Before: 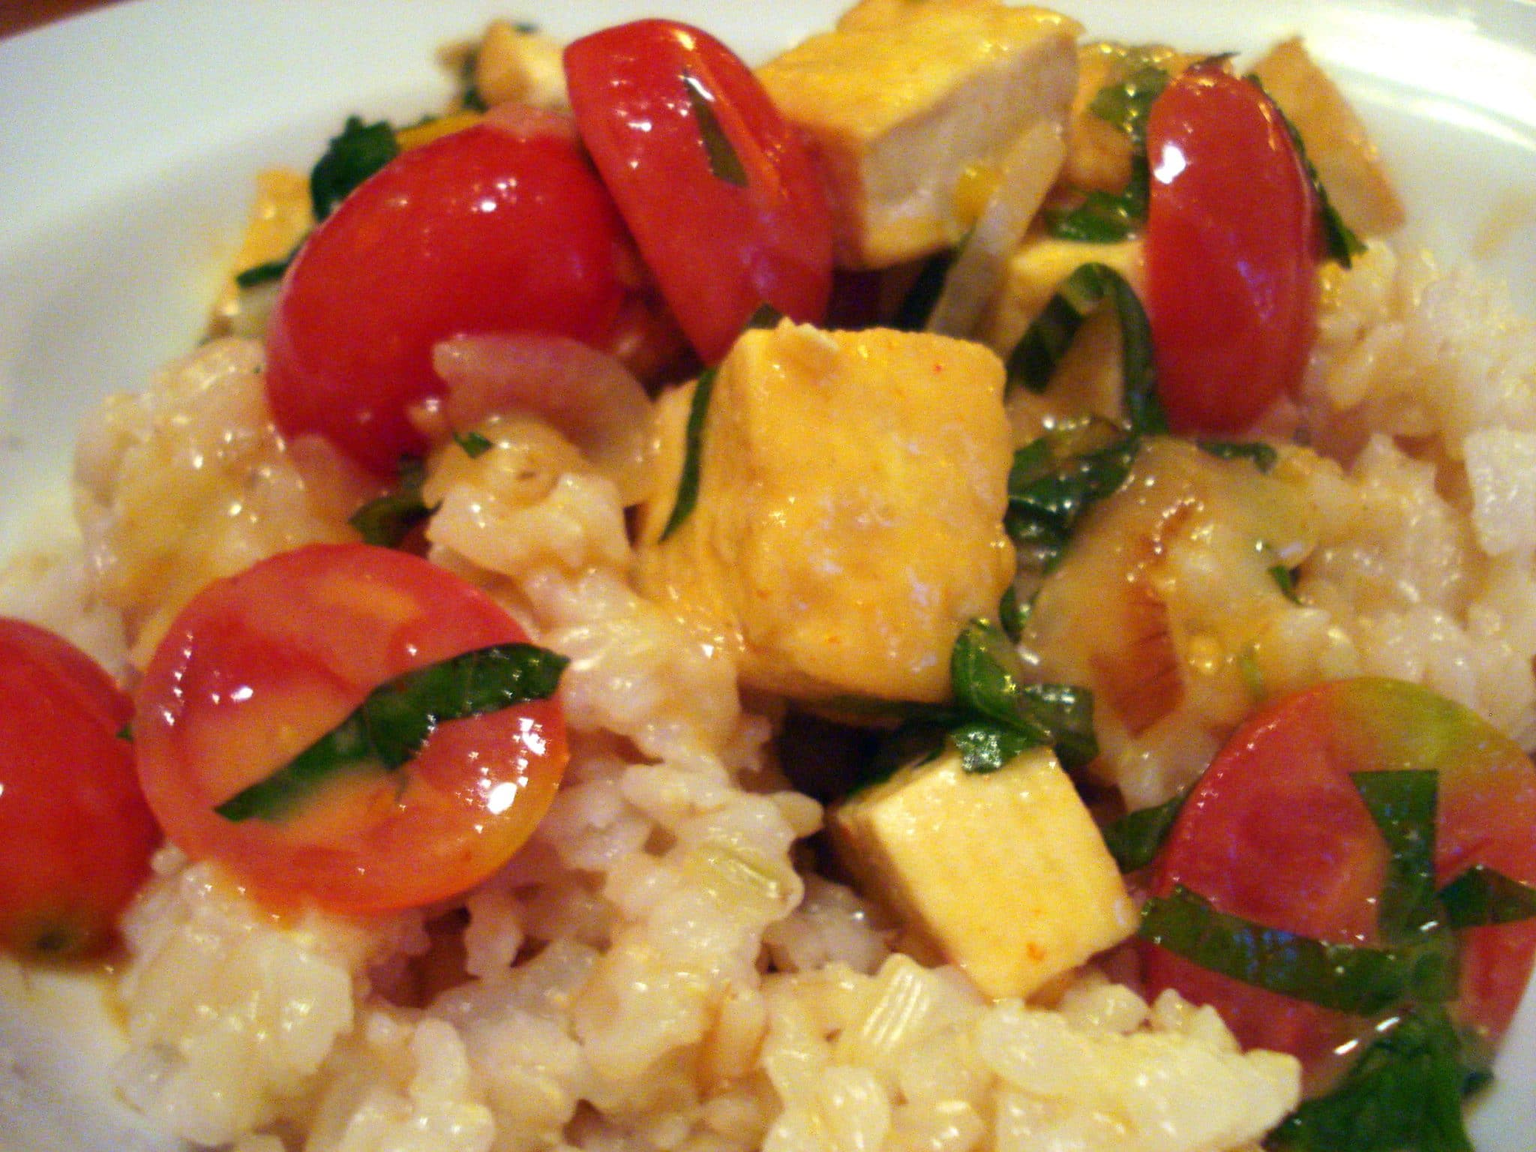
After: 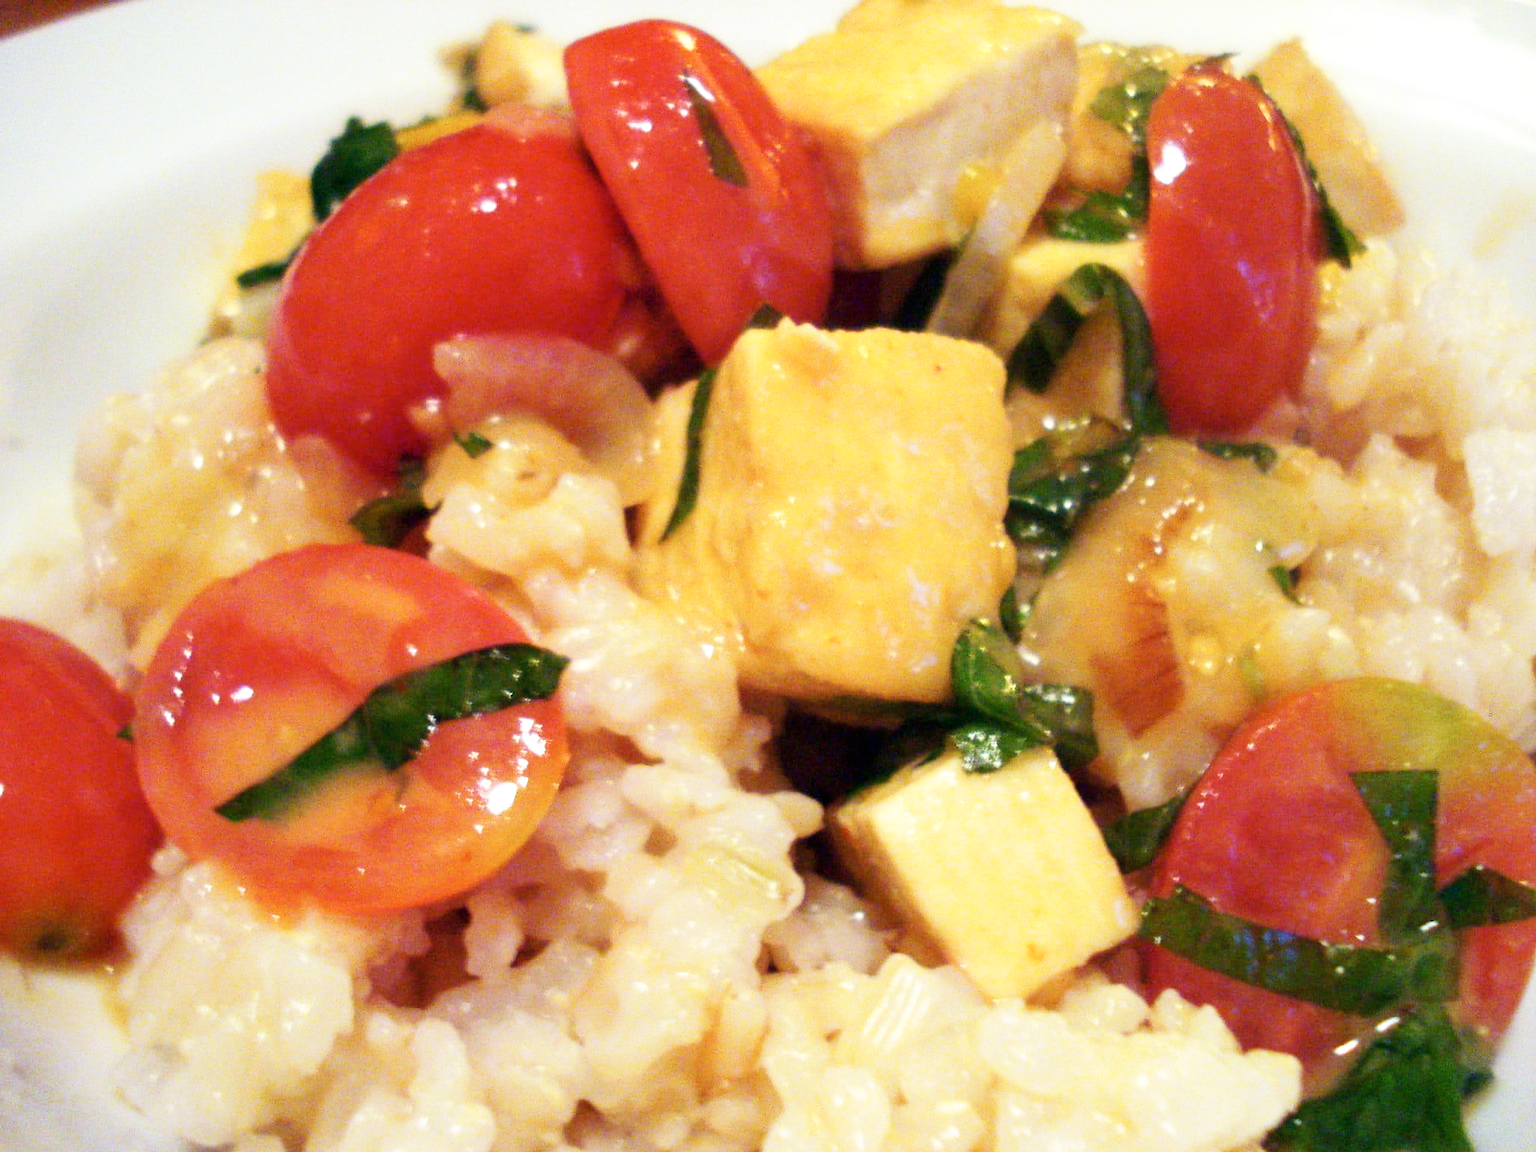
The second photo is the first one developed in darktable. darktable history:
base curve: curves: ch0 [(0, 0) (0.005, 0.002) (0.15, 0.3) (0.4, 0.7) (0.75, 0.95) (1, 1)], preserve colors none
contrast brightness saturation: saturation -0.17
